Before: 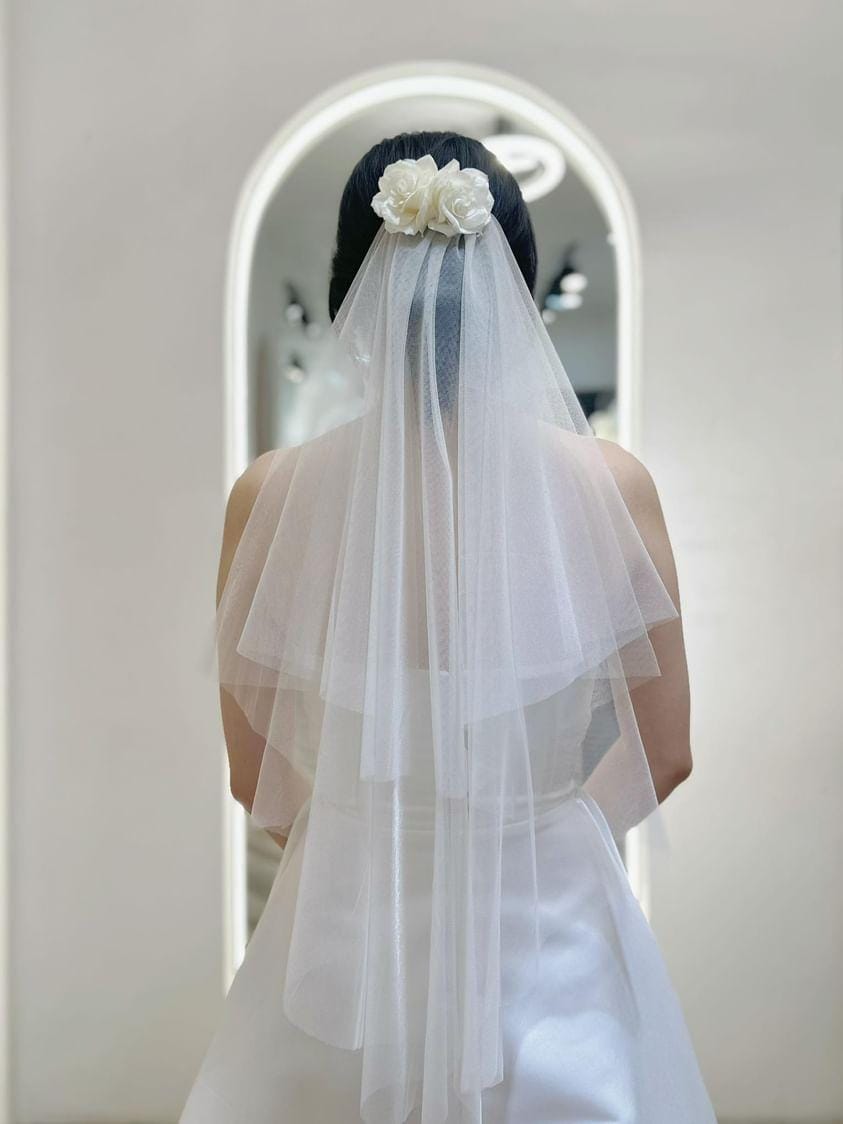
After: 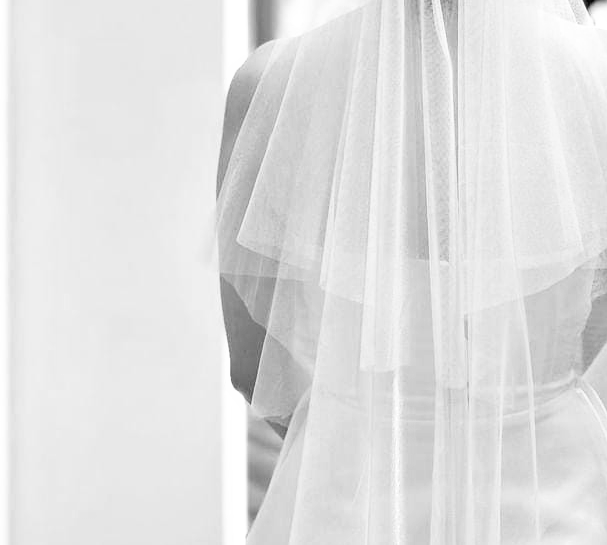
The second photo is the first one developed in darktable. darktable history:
exposure: exposure 0.77 EV, compensate highlight preservation false
crop: top 36.498%, right 27.964%, bottom 14.995%
monochrome: on, module defaults
shadows and highlights: shadows 52.34, highlights -28.23, soften with gaussian
velvia: strength 75%
filmic rgb: black relative exposure -3.72 EV, white relative exposure 2.77 EV, dynamic range scaling -5.32%, hardness 3.03
